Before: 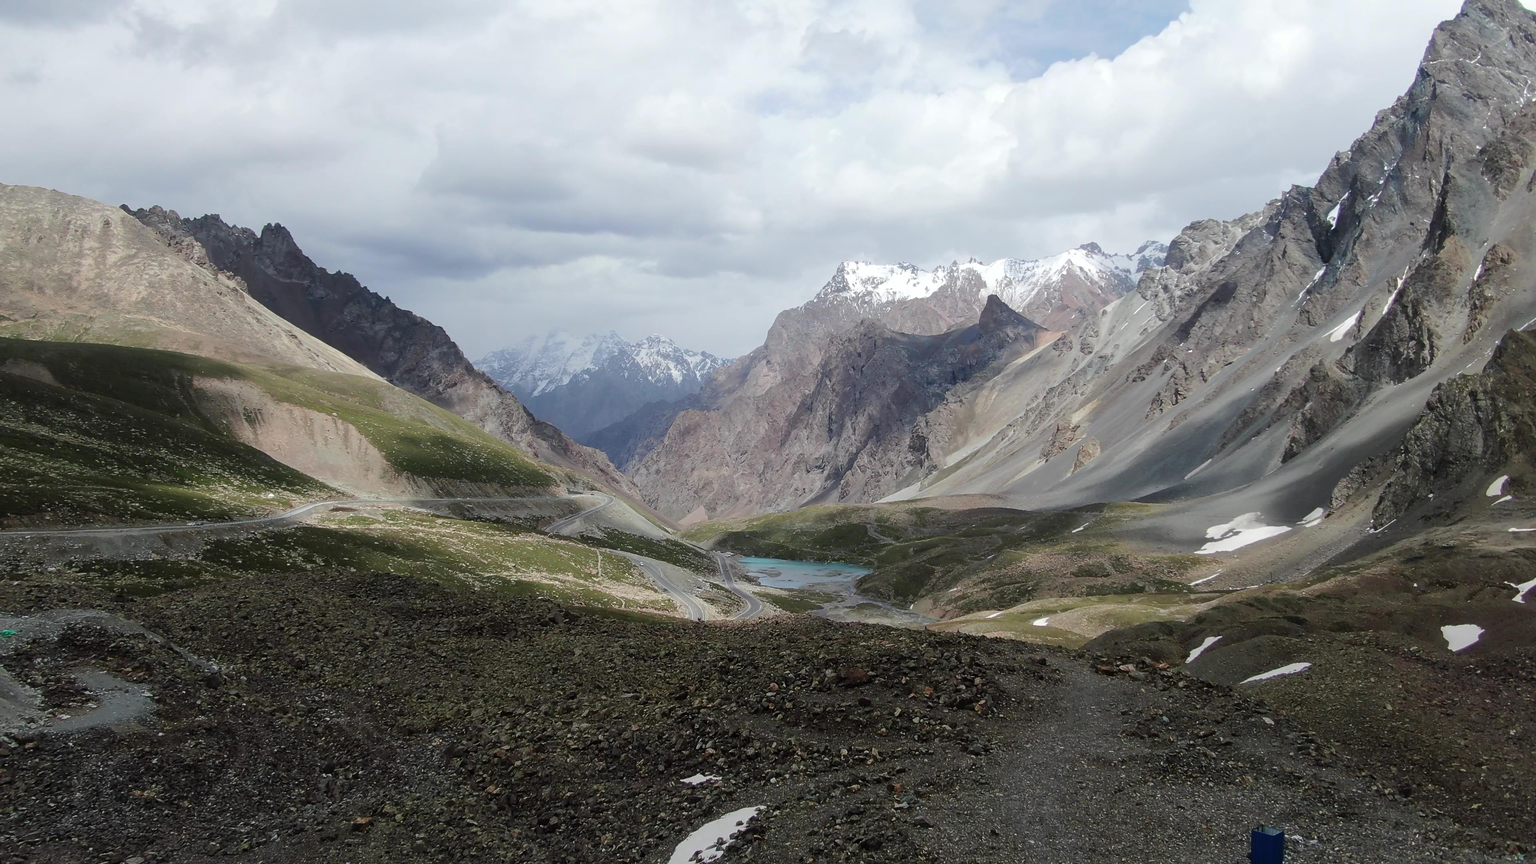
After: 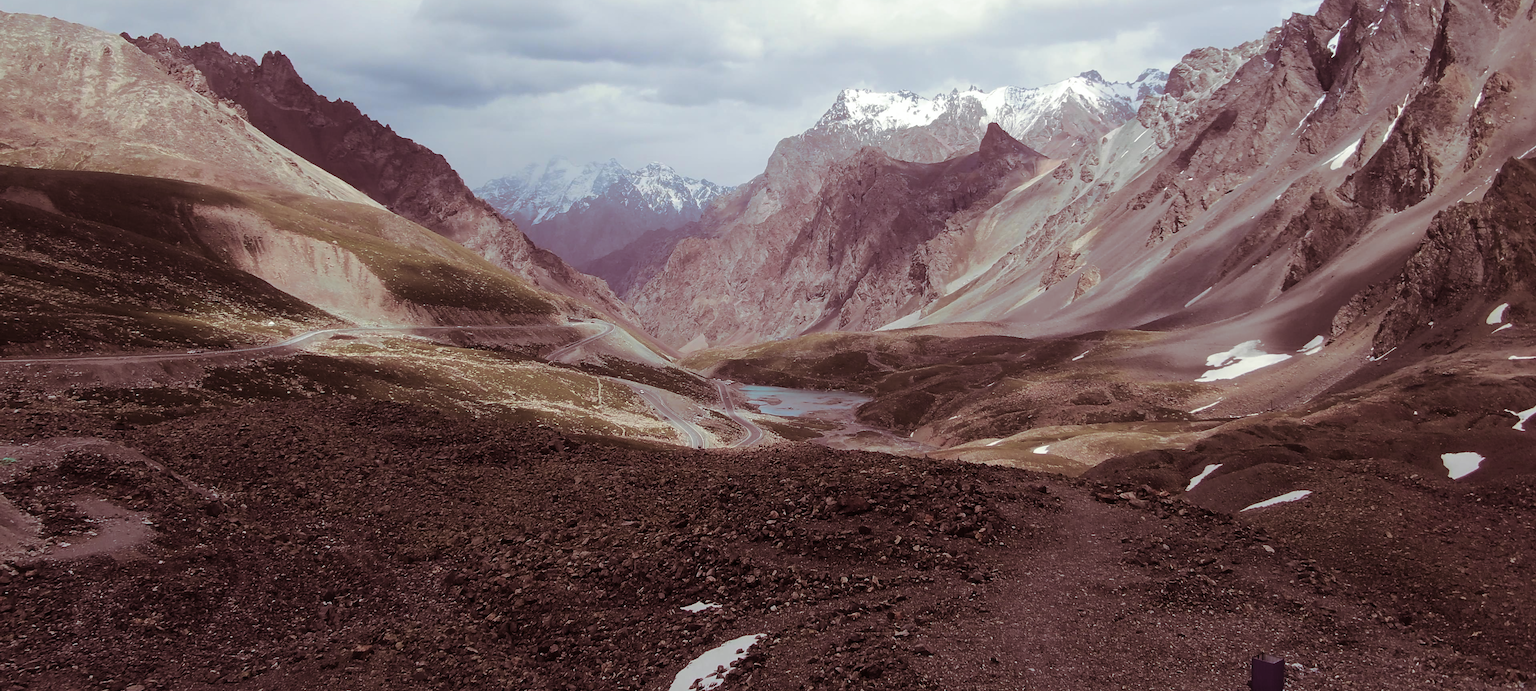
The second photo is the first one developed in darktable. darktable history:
split-toning: on, module defaults
crop and rotate: top 19.998%
